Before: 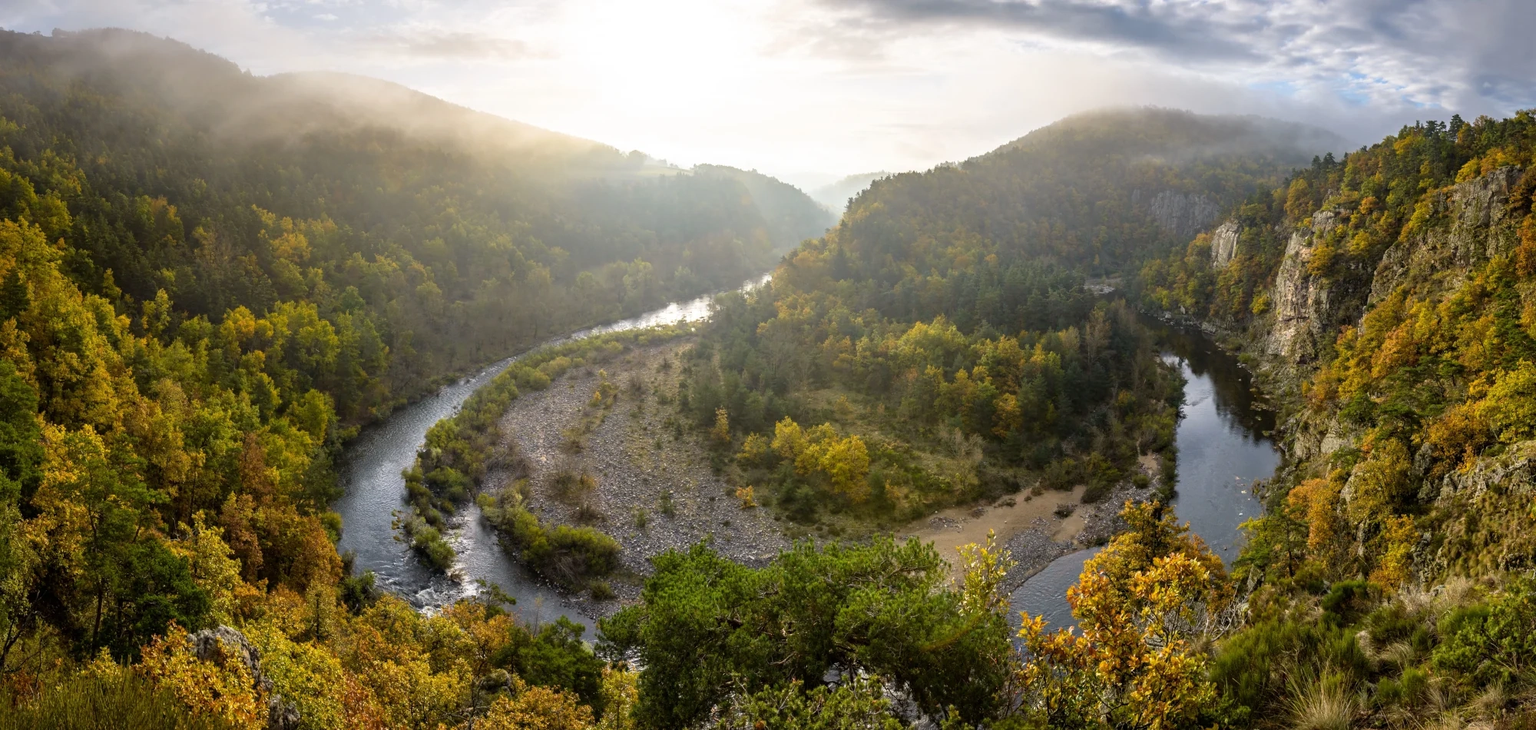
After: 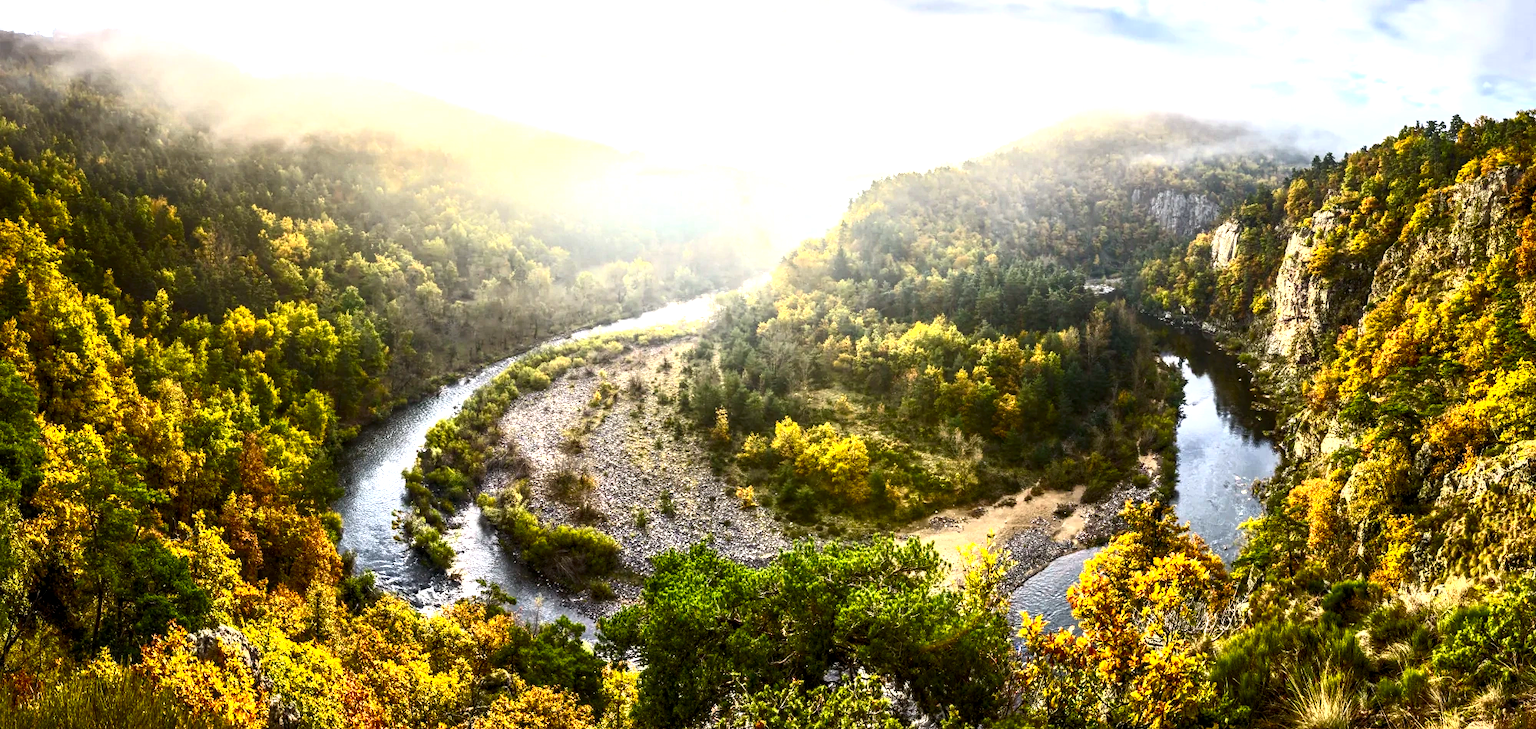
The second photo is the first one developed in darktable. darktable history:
contrast brightness saturation: contrast 0.83, brightness 0.59, saturation 0.59
levels: levels [0, 0.48, 0.961]
local contrast: highlights 59%, detail 145%
